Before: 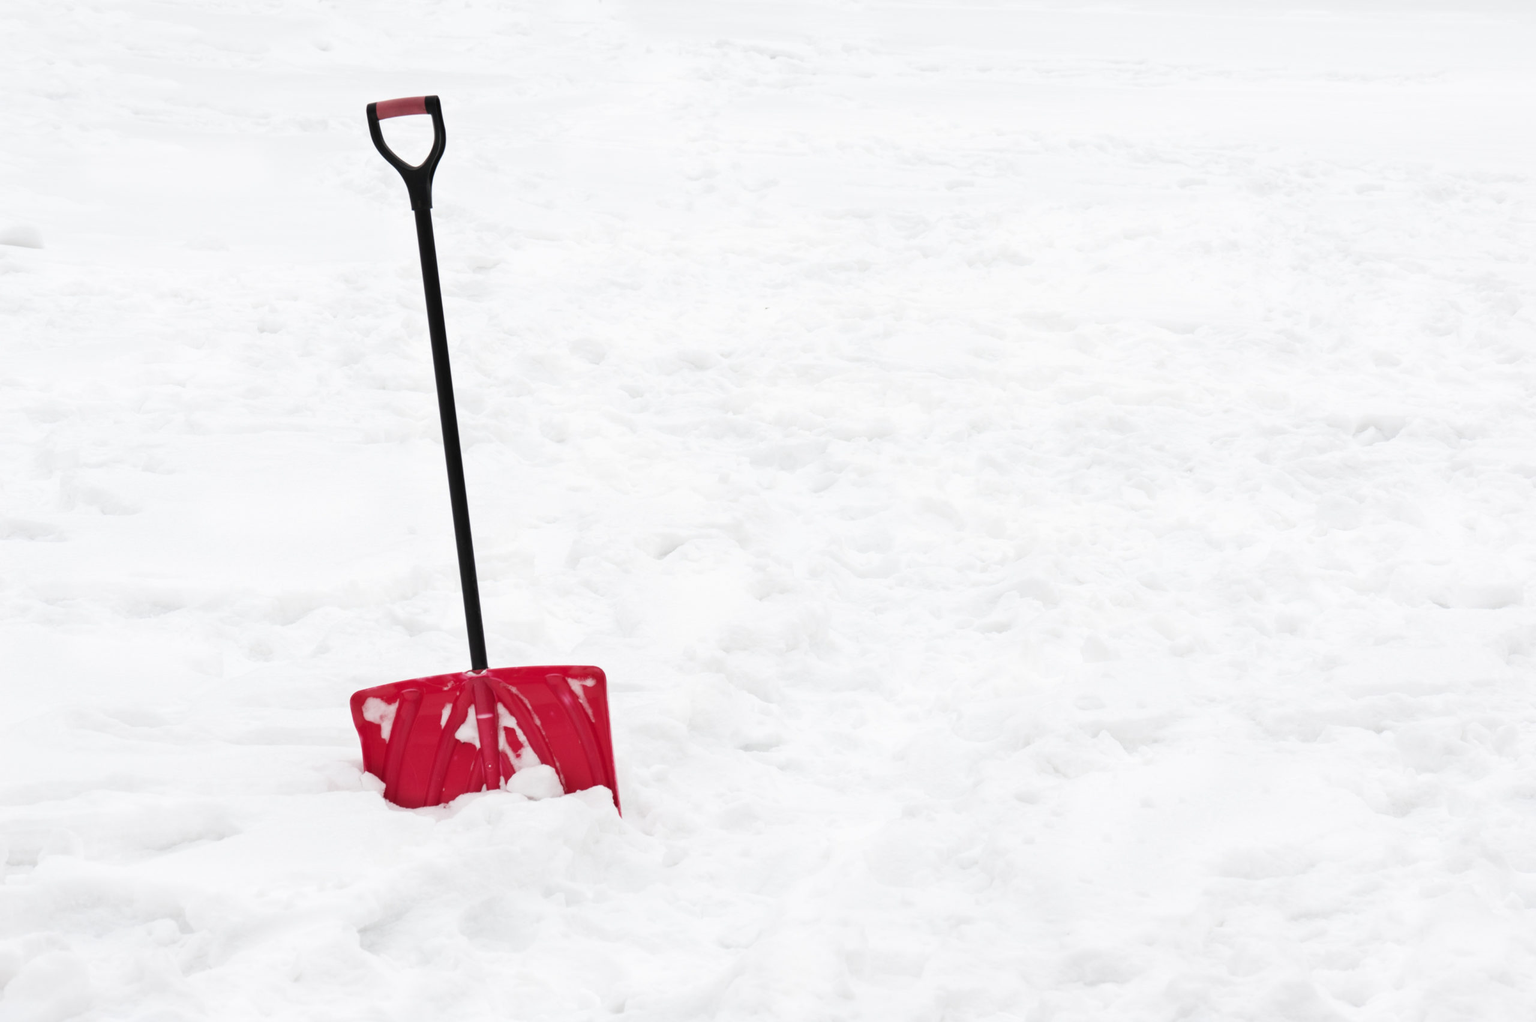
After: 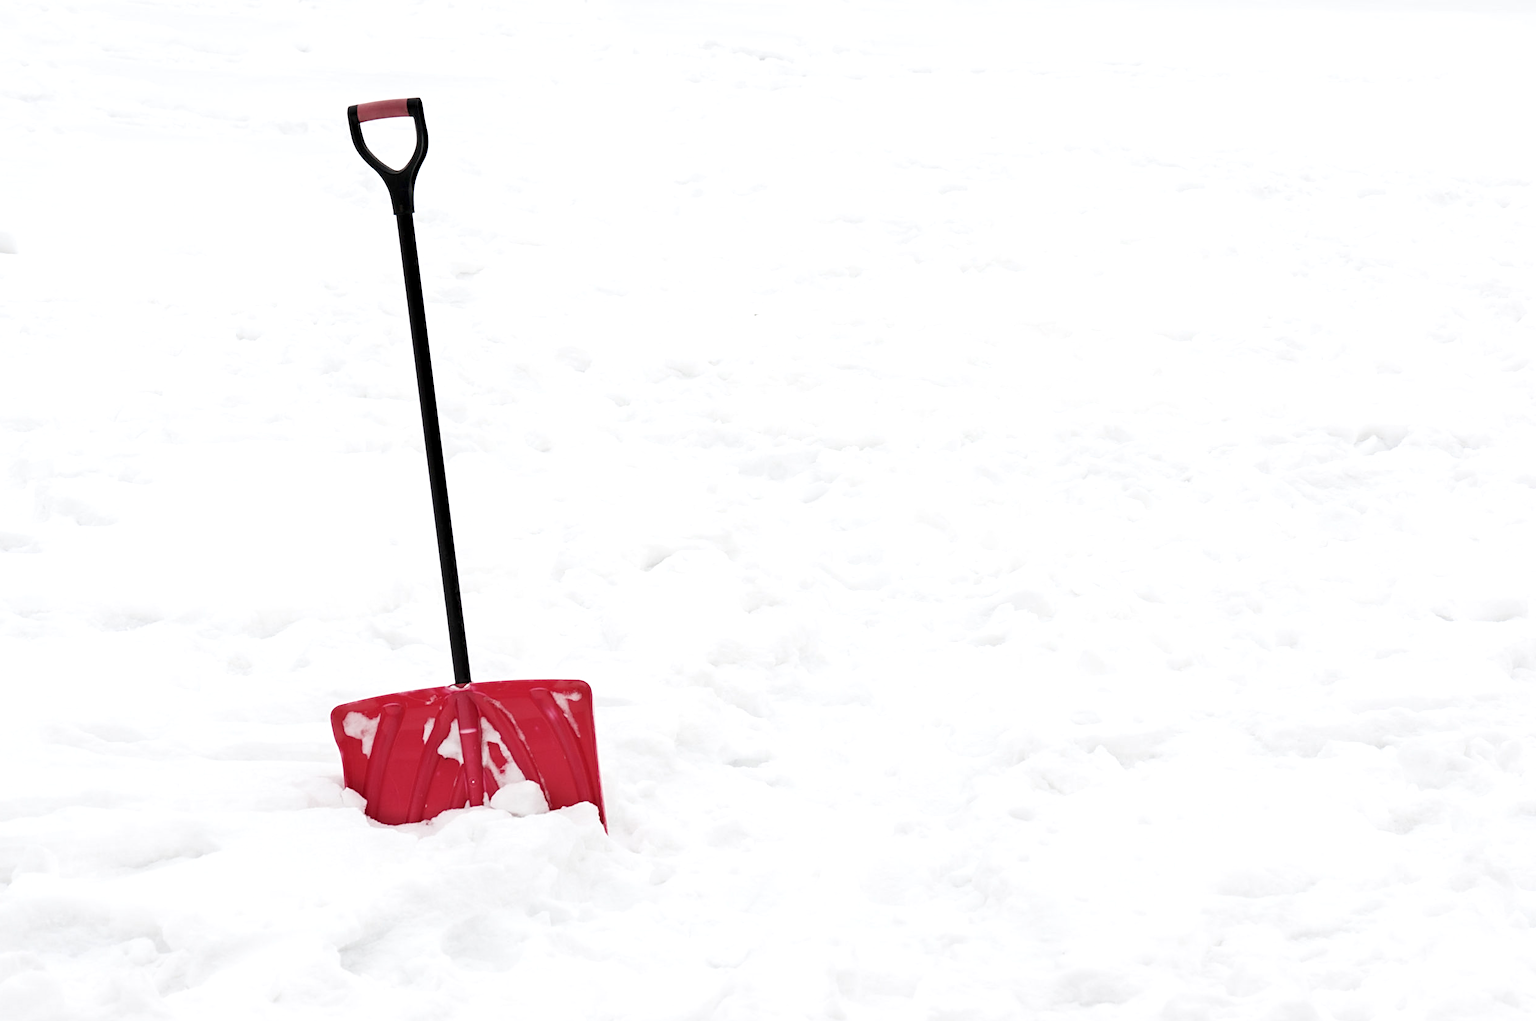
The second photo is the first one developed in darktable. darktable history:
color zones: curves: ch1 [(0, 0.469) (0.001, 0.469) (0.12, 0.446) (0.248, 0.469) (0.5, 0.5) (0.748, 0.5) (0.999, 0.469) (1, 0.469)]
crop: left 1.743%, right 0.28%, bottom 2.043%
exposure: black level correction 0.007, exposure 0.157 EV, compensate highlight preservation false
contrast equalizer: octaves 7, y [[0.439, 0.44, 0.442, 0.457, 0.493, 0.498], [0.5 ×6], [0.5 ×6], [0 ×6], [0 ×6]], mix 0.207
sharpen: on, module defaults
